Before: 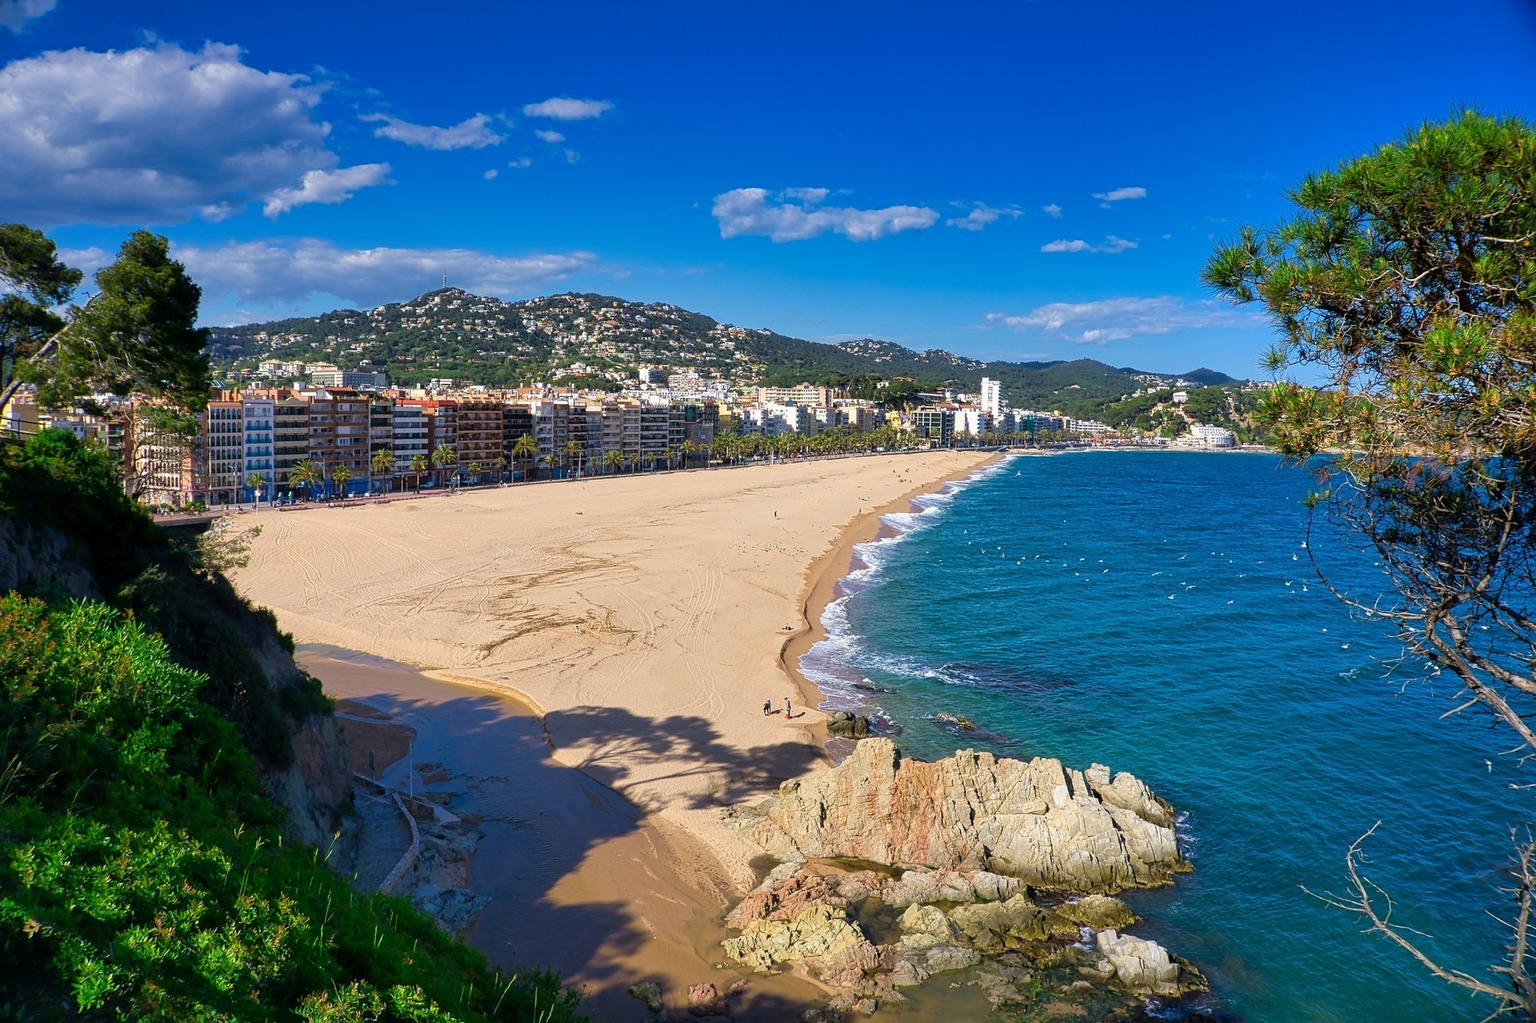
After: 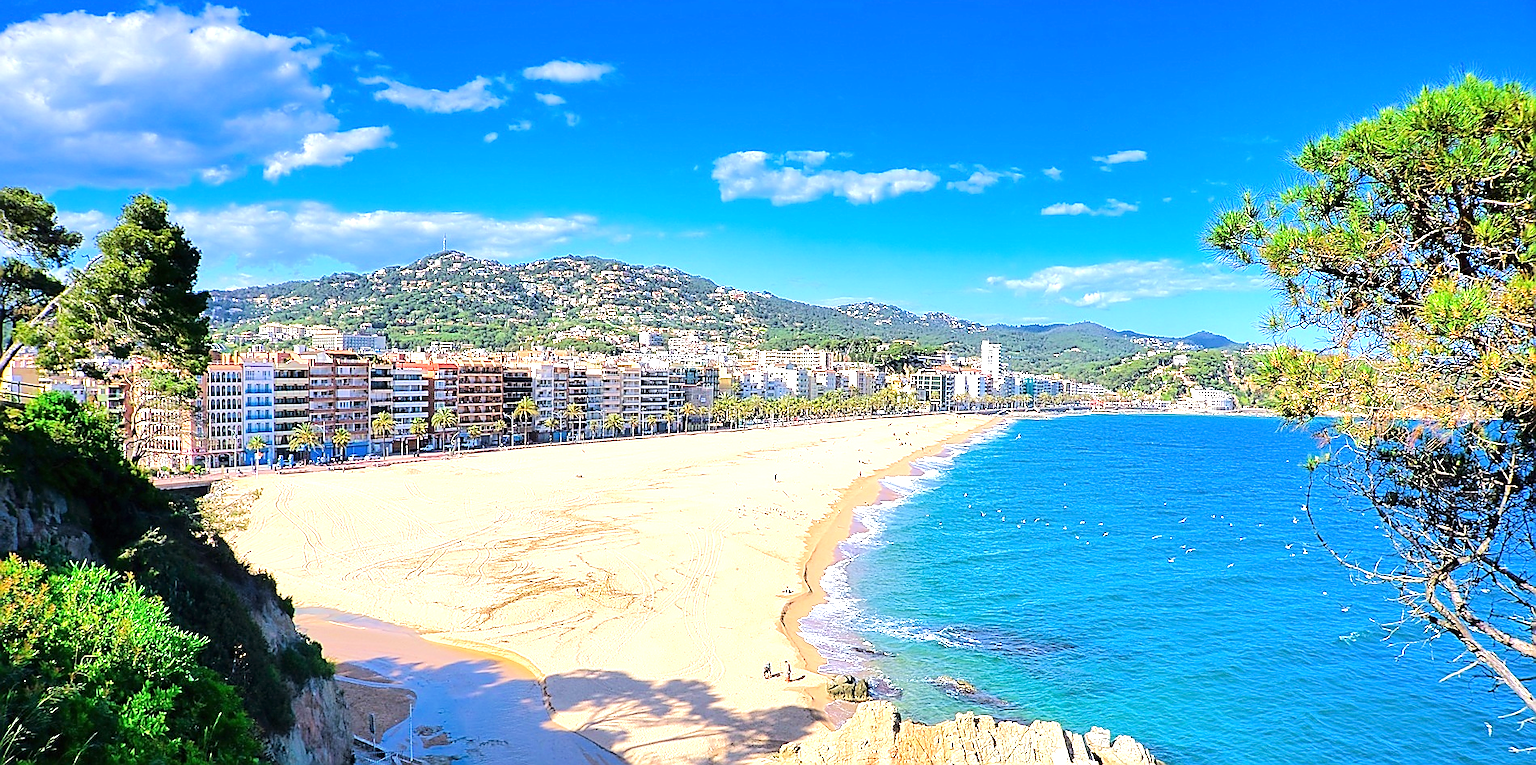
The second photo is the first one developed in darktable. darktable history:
crop: top 3.698%, bottom 21.437%
sharpen: radius 1.359, amount 1.263, threshold 0.735
exposure: black level correction 0, exposure 1 EV, compensate exposure bias true, compensate highlight preservation false
tone equalizer: -7 EV 0.14 EV, -6 EV 0.582 EV, -5 EV 1.17 EV, -4 EV 1.33 EV, -3 EV 1.15 EV, -2 EV 0.6 EV, -1 EV 0.157 EV, edges refinement/feathering 500, mask exposure compensation -1.57 EV, preserve details no
